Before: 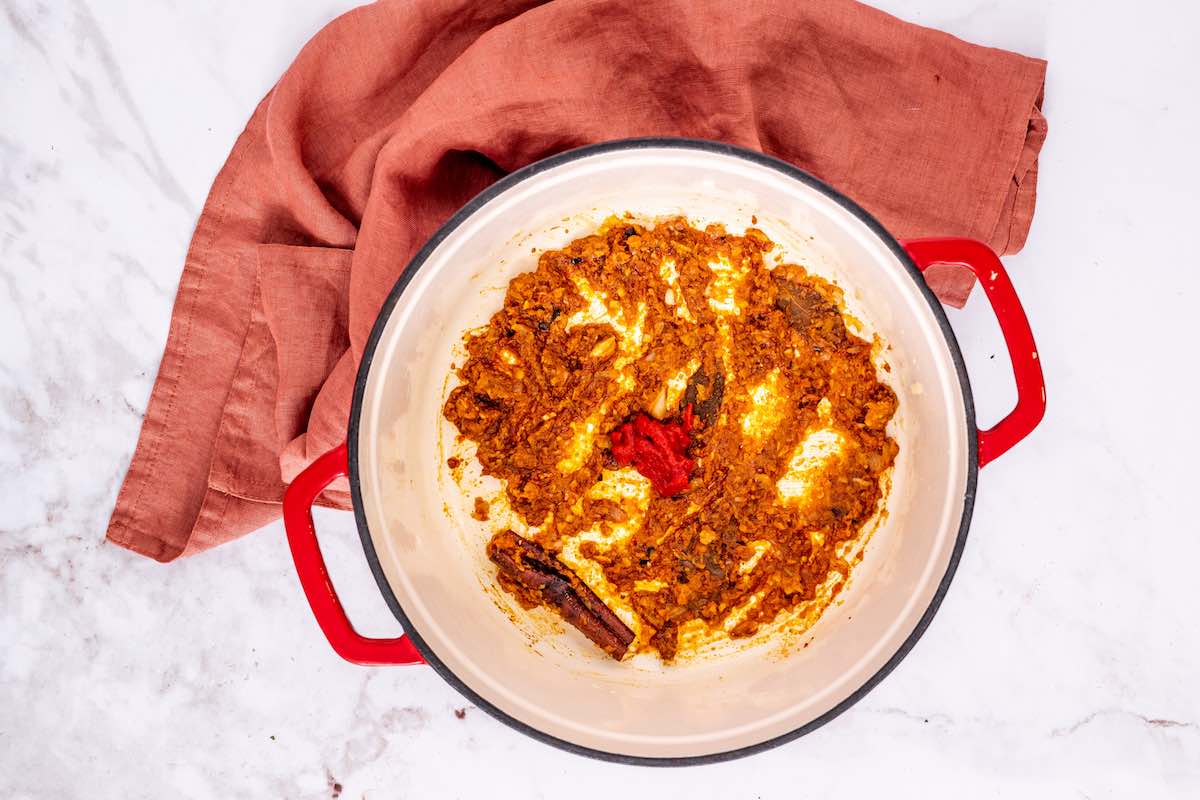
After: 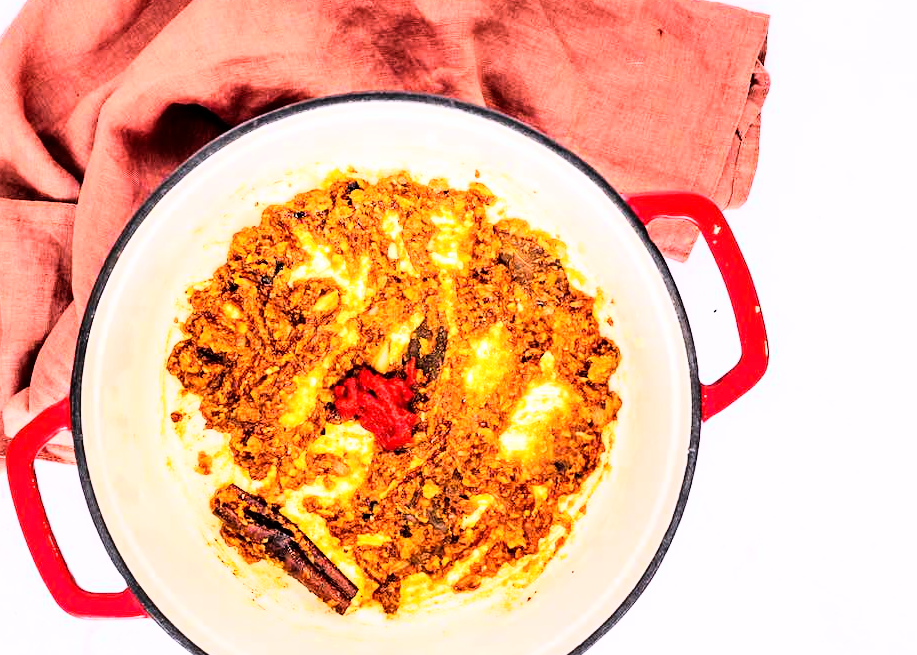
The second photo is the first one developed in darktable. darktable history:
rgb curve: curves: ch0 [(0, 0) (0.21, 0.15) (0.24, 0.21) (0.5, 0.75) (0.75, 0.96) (0.89, 0.99) (1, 1)]; ch1 [(0, 0.02) (0.21, 0.13) (0.25, 0.2) (0.5, 0.67) (0.75, 0.9) (0.89, 0.97) (1, 1)]; ch2 [(0, 0.02) (0.21, 0.13) (0.25, 0.2) (0.5, 0.67) (0.75, 0.9) (0.89, 0.97) (1, 1)], compensate middle gray true
crop: left 23.095%, top 5.827%, bottom 11.854%
white balance: red 0.988, blue 1.017
